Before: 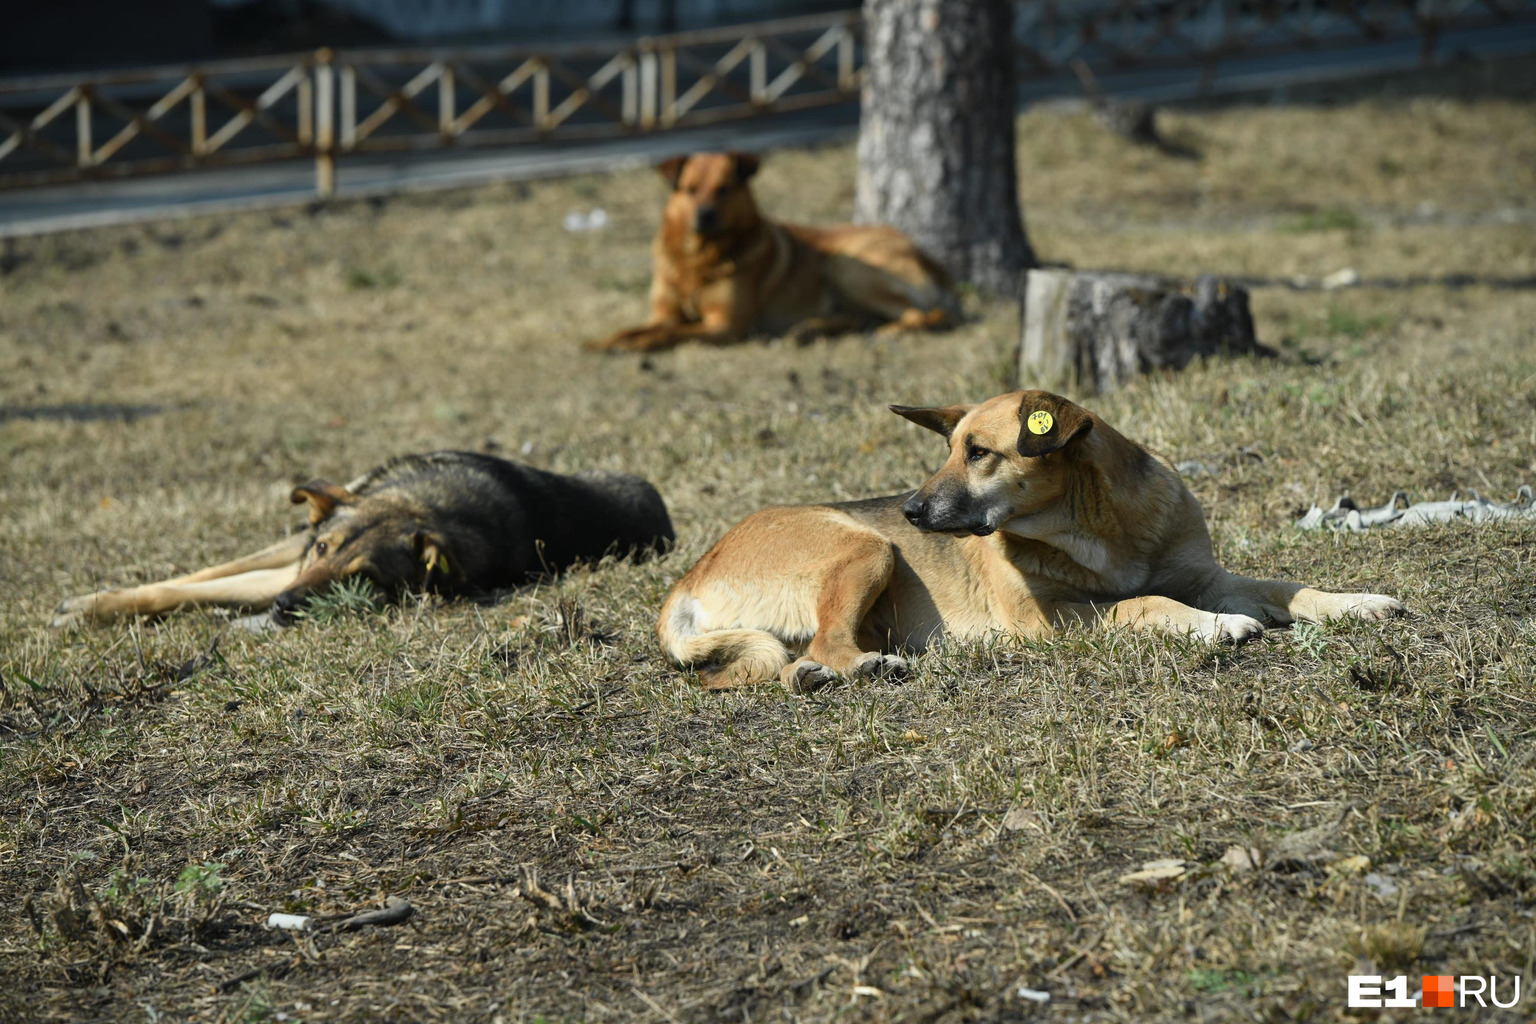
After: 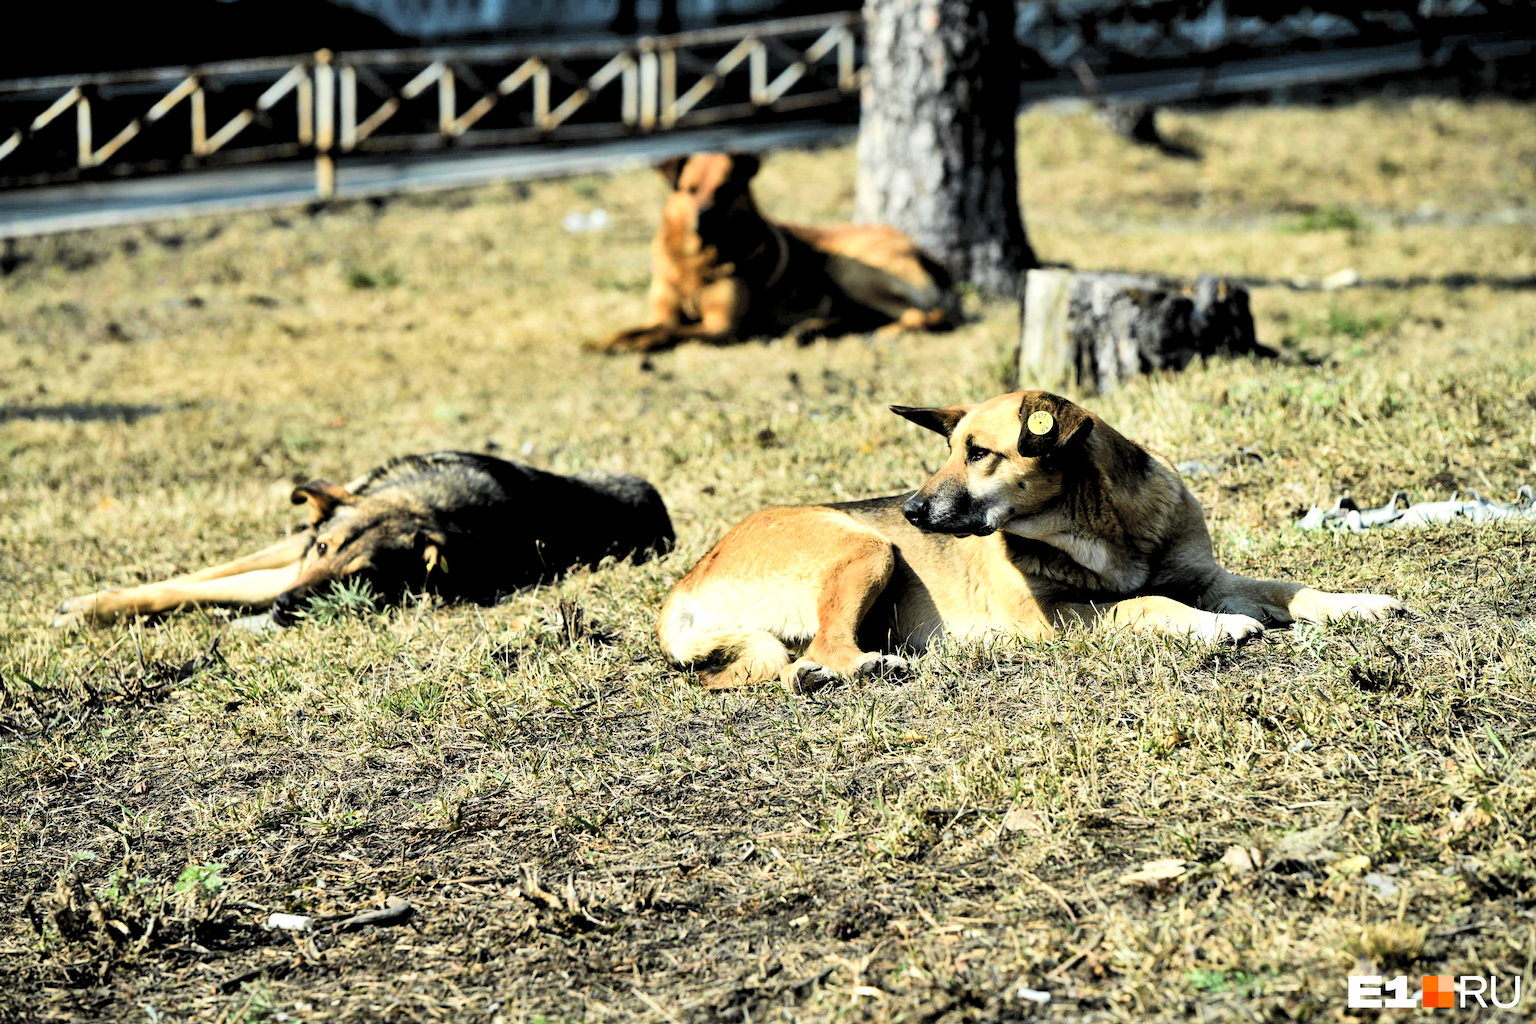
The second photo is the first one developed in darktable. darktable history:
velvia: on, module defaults
levels: levels [0.182, 0.542, 0.902]
shadows and highlights: soften with gaussian
tone equalizer: -7 EV 0.148 EV, -6 EV 0.598 EV, -5 EV 1.15 EV, -4 EV 1.32 EV, -3 EV 1.18 EV, -2 EV 0.6 EV, -1 EV 0.151 EV, edges refinement/feathering 500, mask exposure compensation -1.57 EV, preserve details no
